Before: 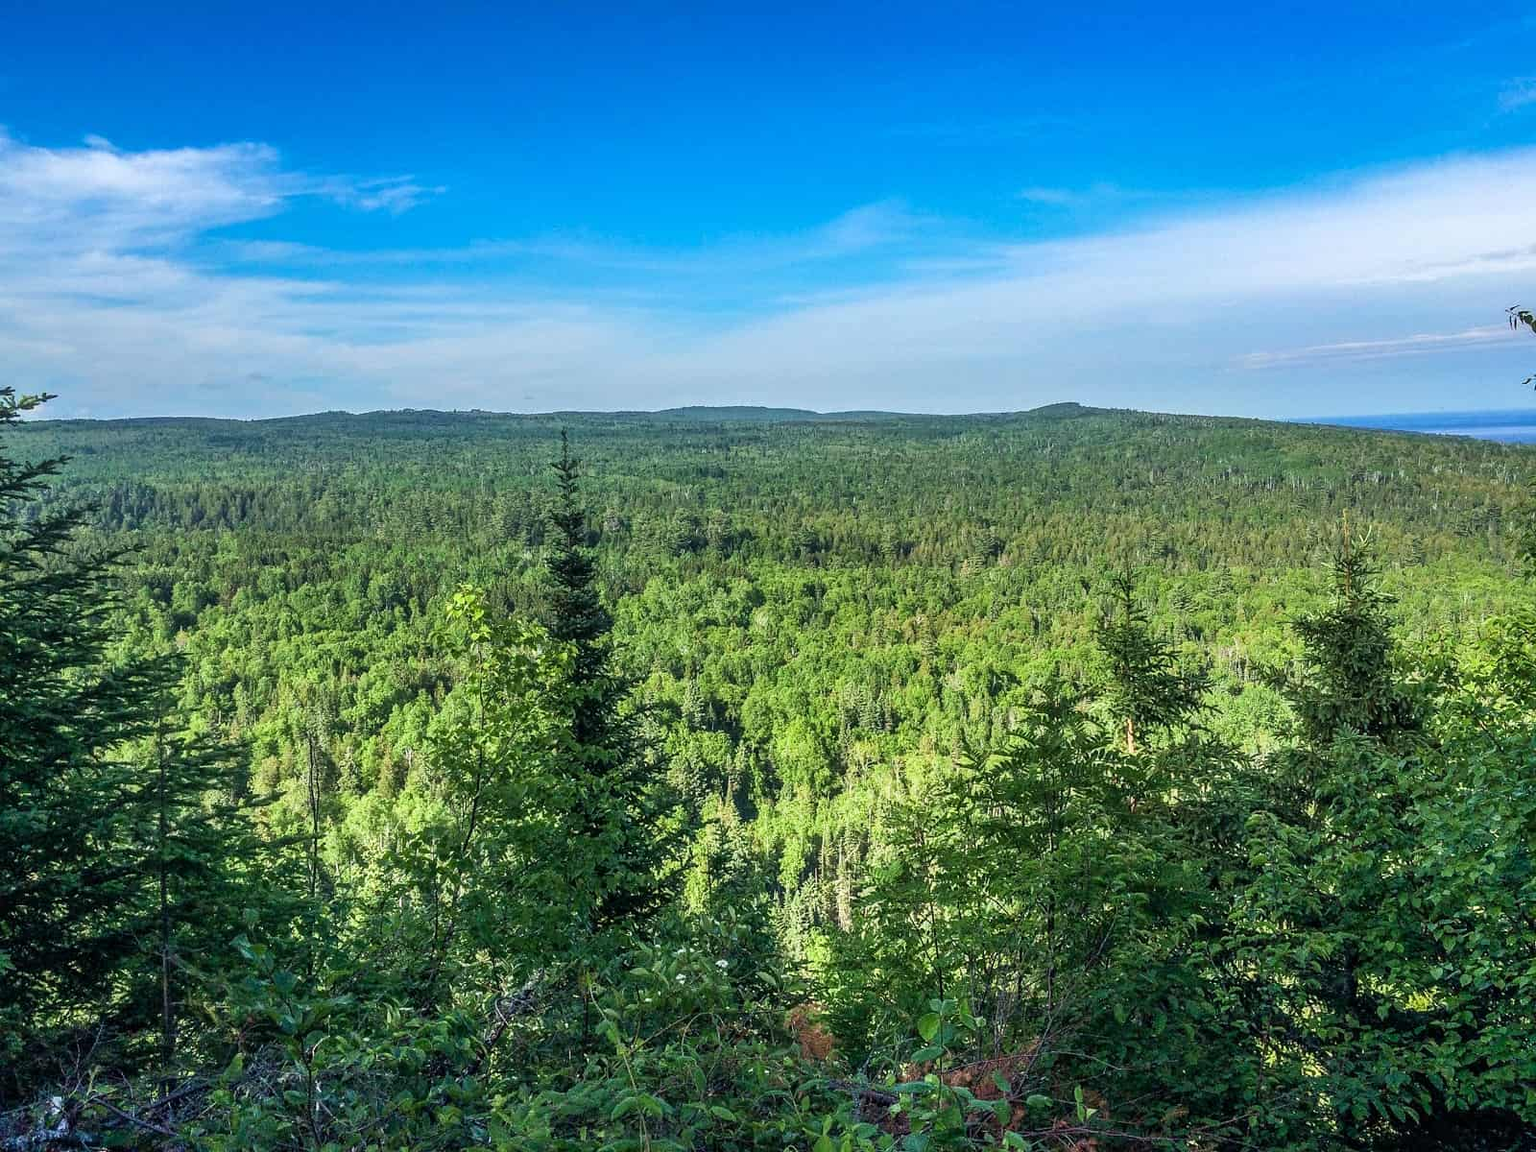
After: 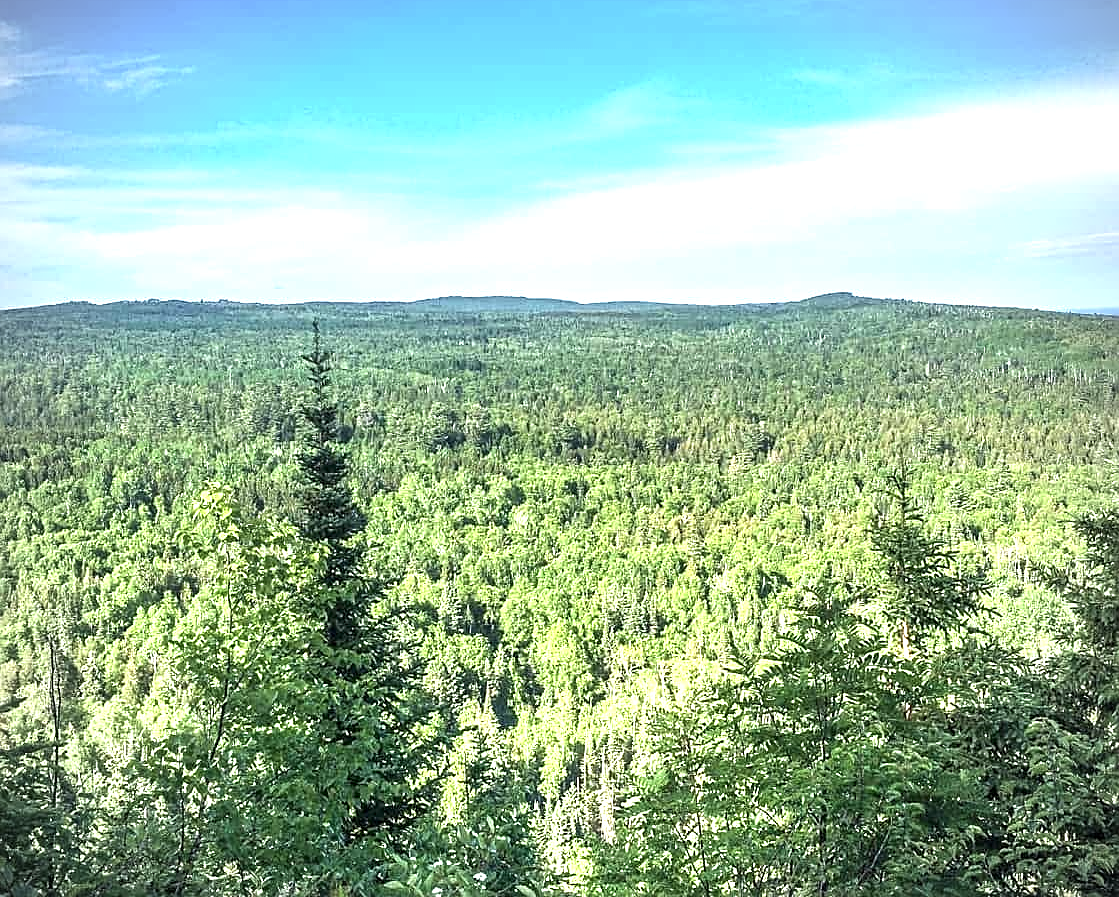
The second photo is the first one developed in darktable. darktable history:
exposure: black level correction 0, exposure 1.2 EV, compensate exposure bias true, compensate highlight preservation false
sharpen: on, module defaults
crop and rotate: left 17.046%, top 10.659%, right 12.989%, bottom 14.553%
vignetting: fall-off start 79.88%
color correction: saturation 0.8
